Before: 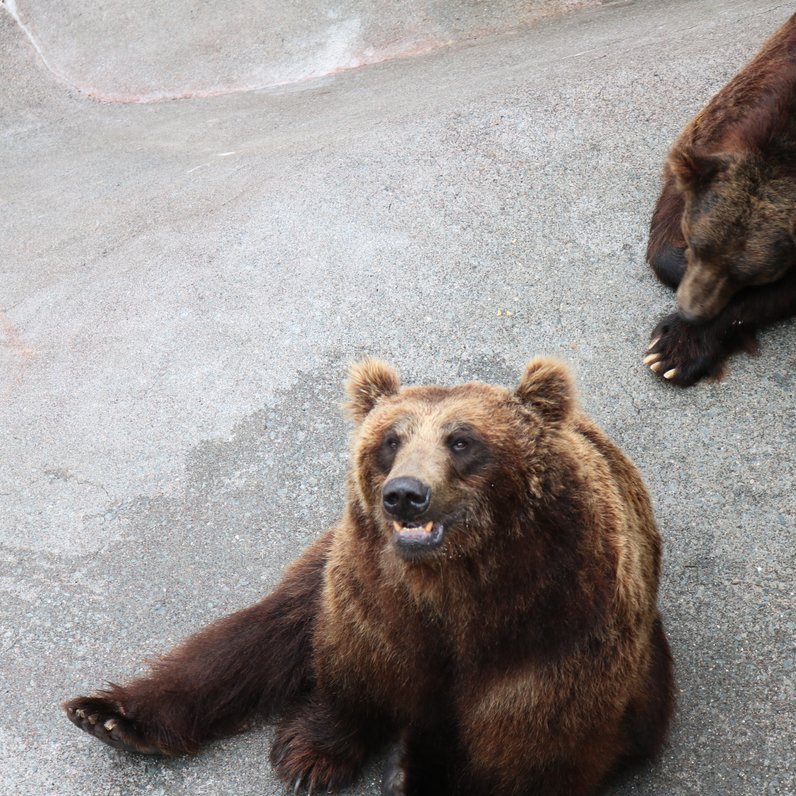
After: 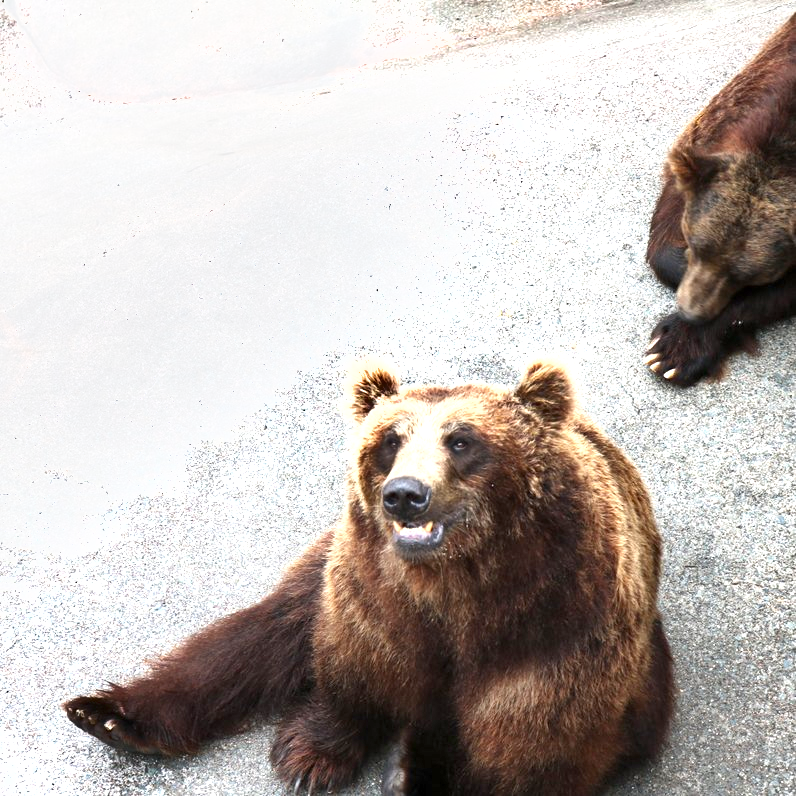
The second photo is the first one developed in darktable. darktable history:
shadows and highlights: soften with gaussian
exposure: black level correction 0.001, exposure 1.116 EV, compensate highlight preservation false
